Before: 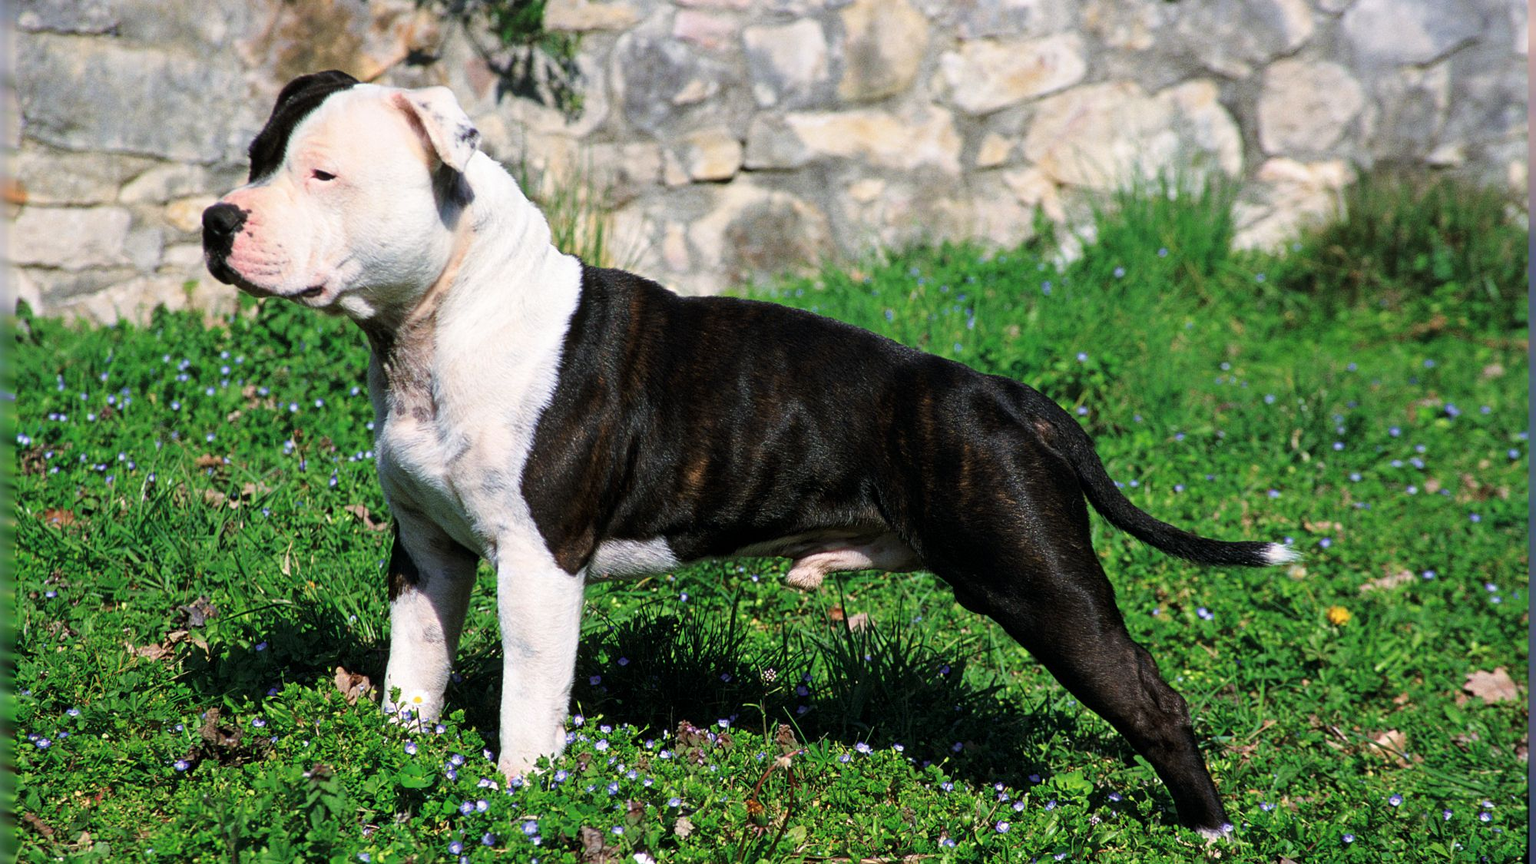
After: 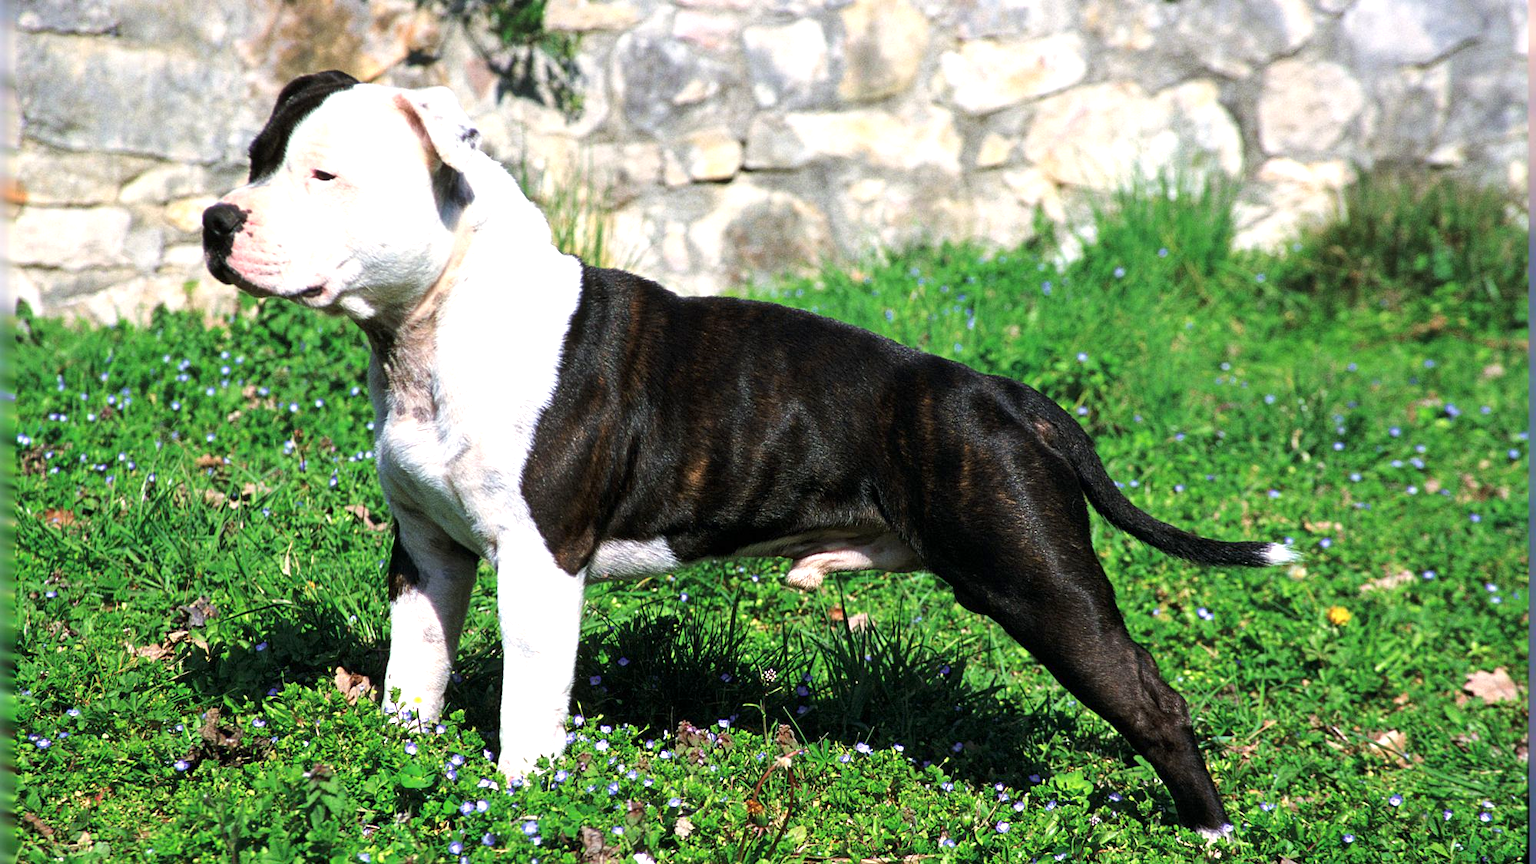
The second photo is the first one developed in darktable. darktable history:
exposure: exposure 0.65 EV, compensate exposure bias true, compensate highlight preservation false
